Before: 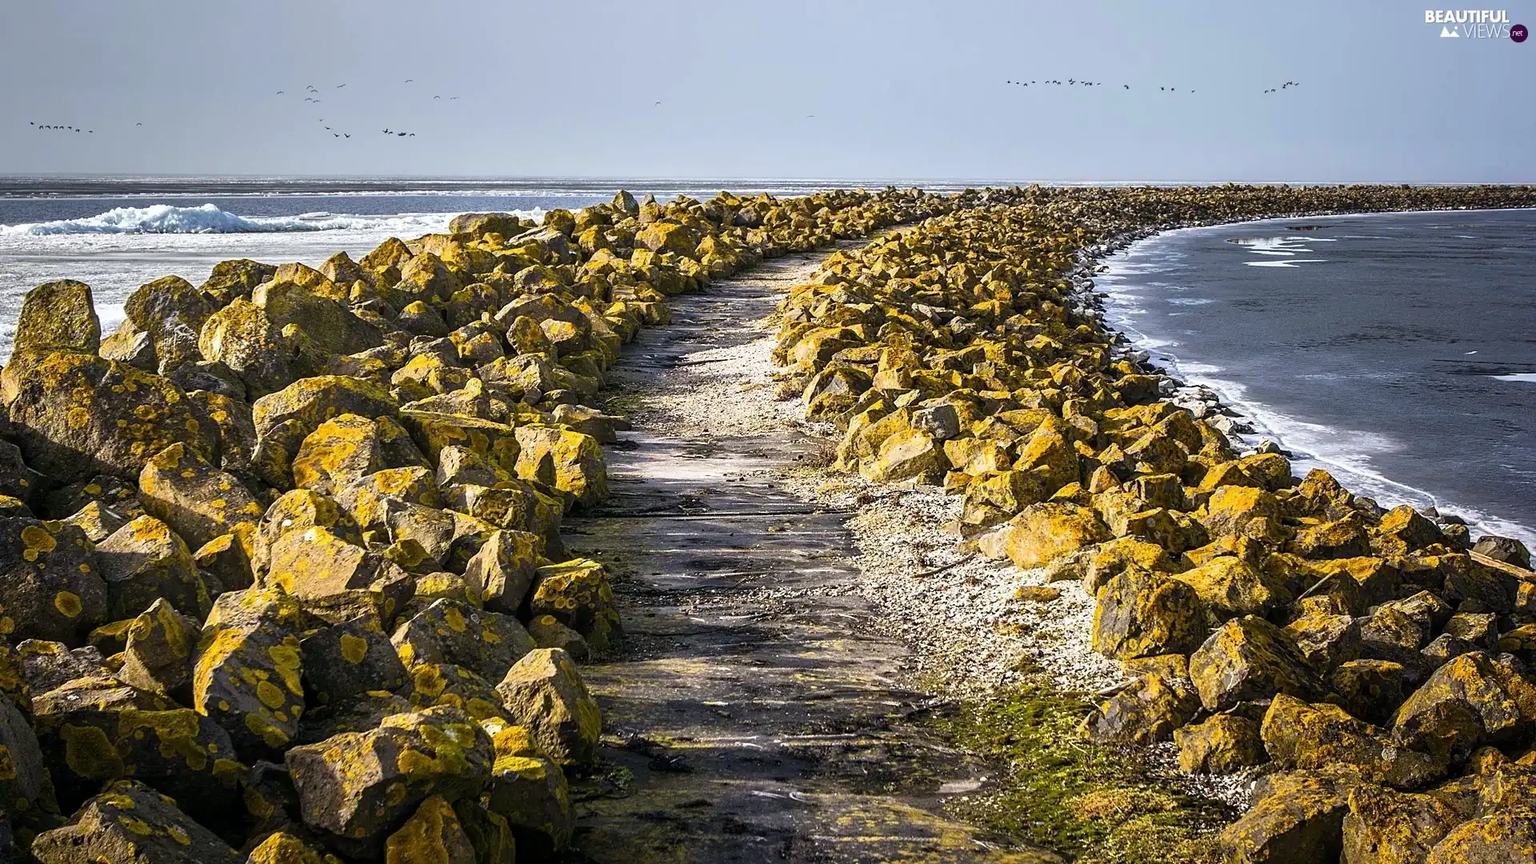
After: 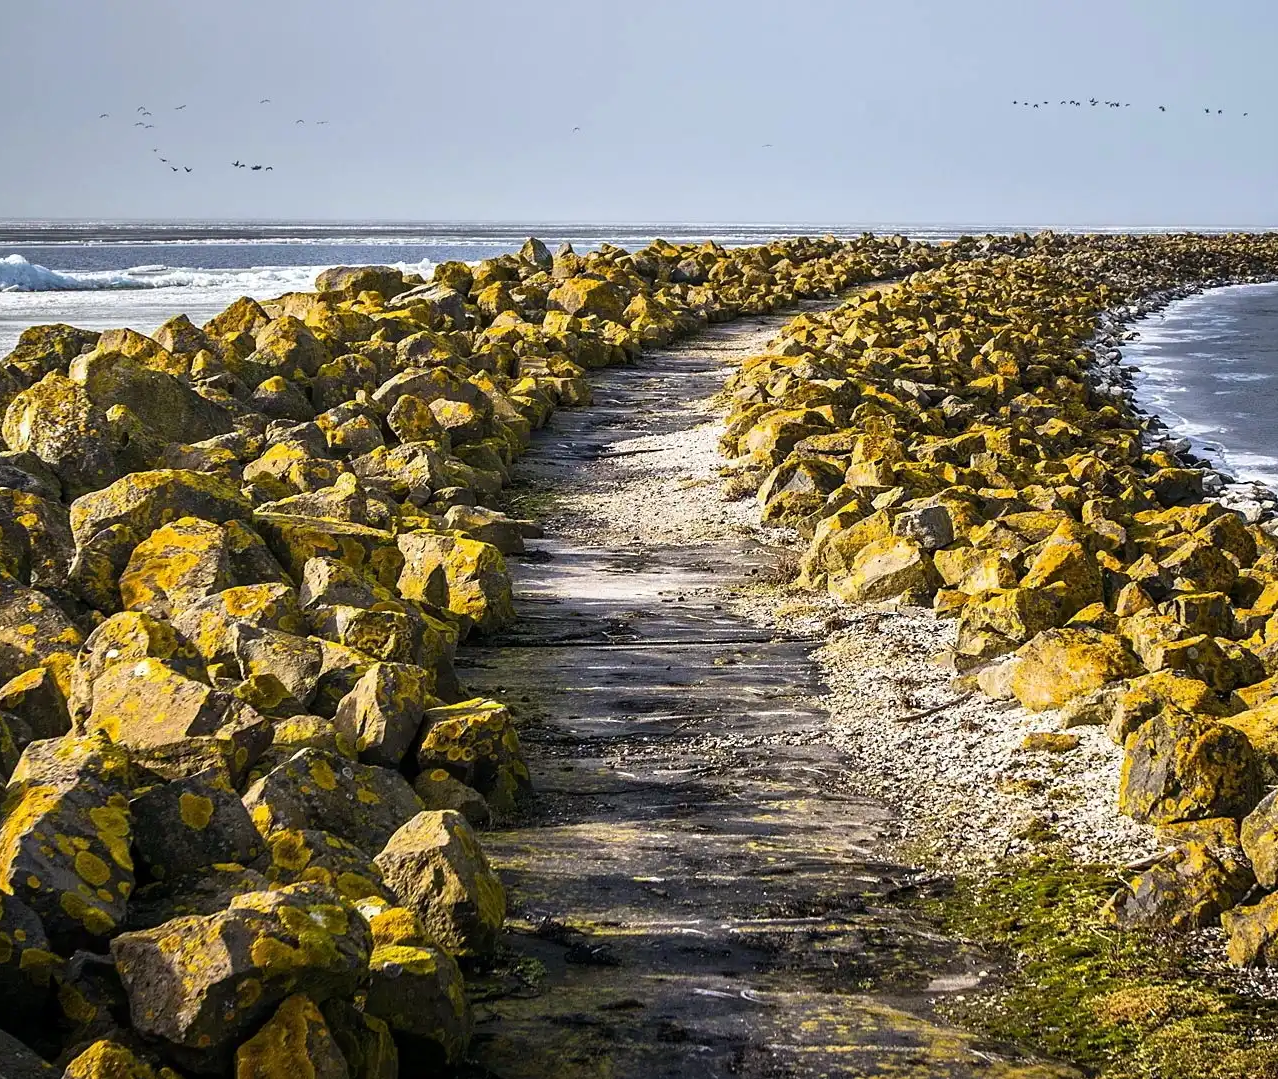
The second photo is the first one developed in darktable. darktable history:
crop and rotate: left 12.814%, right 20.575%
